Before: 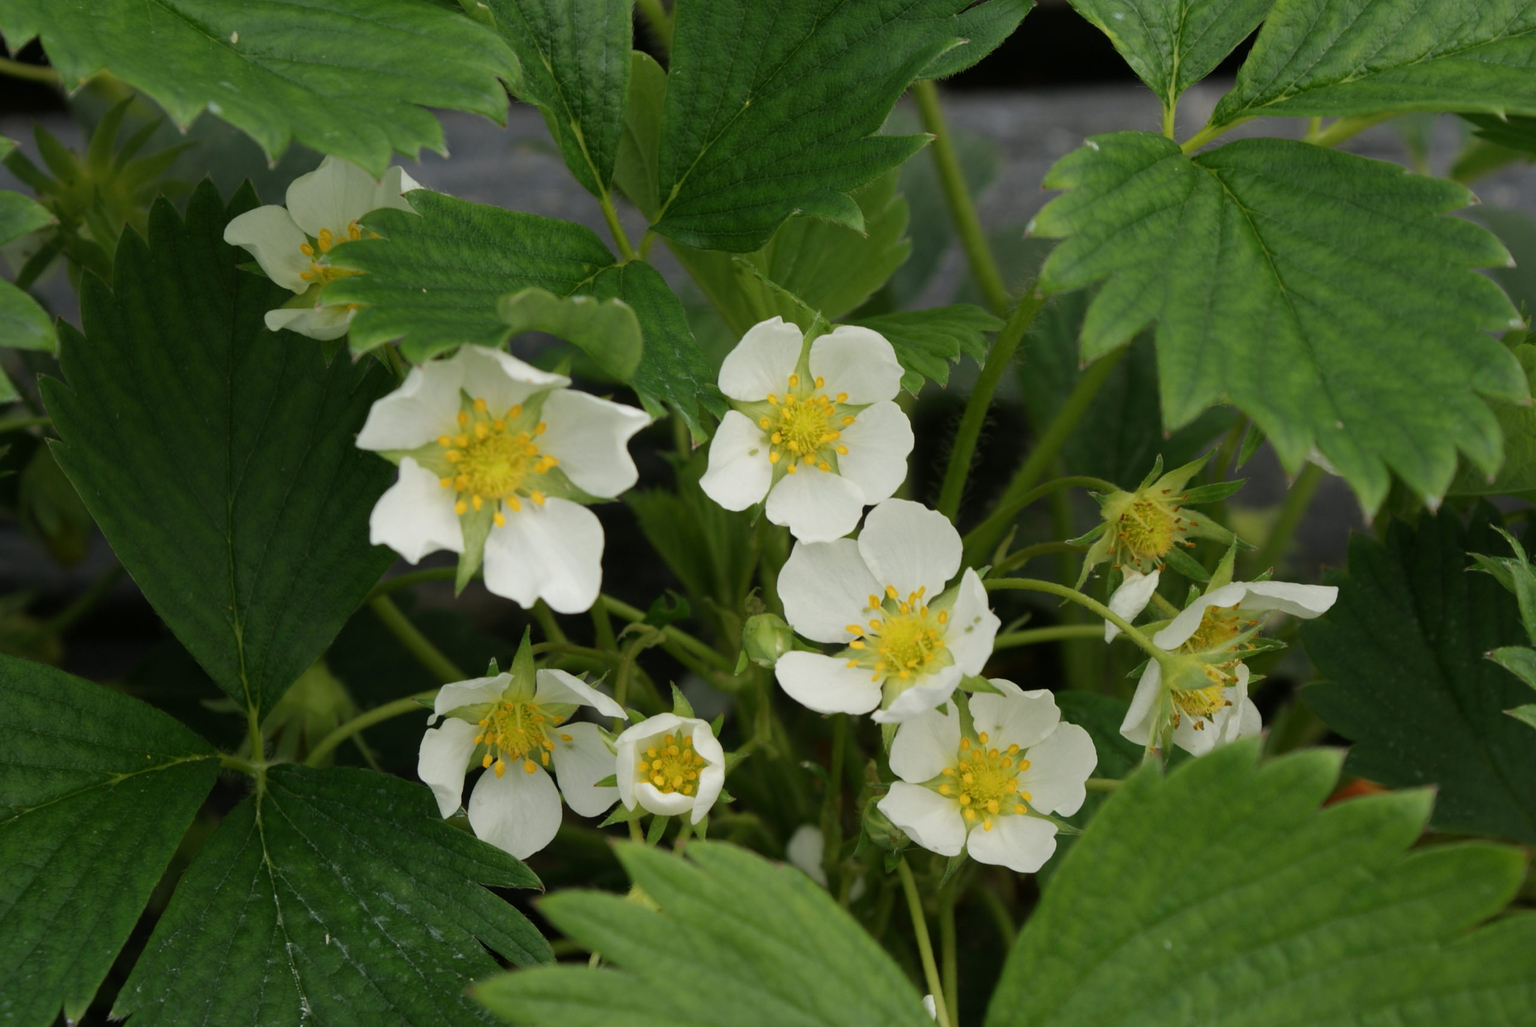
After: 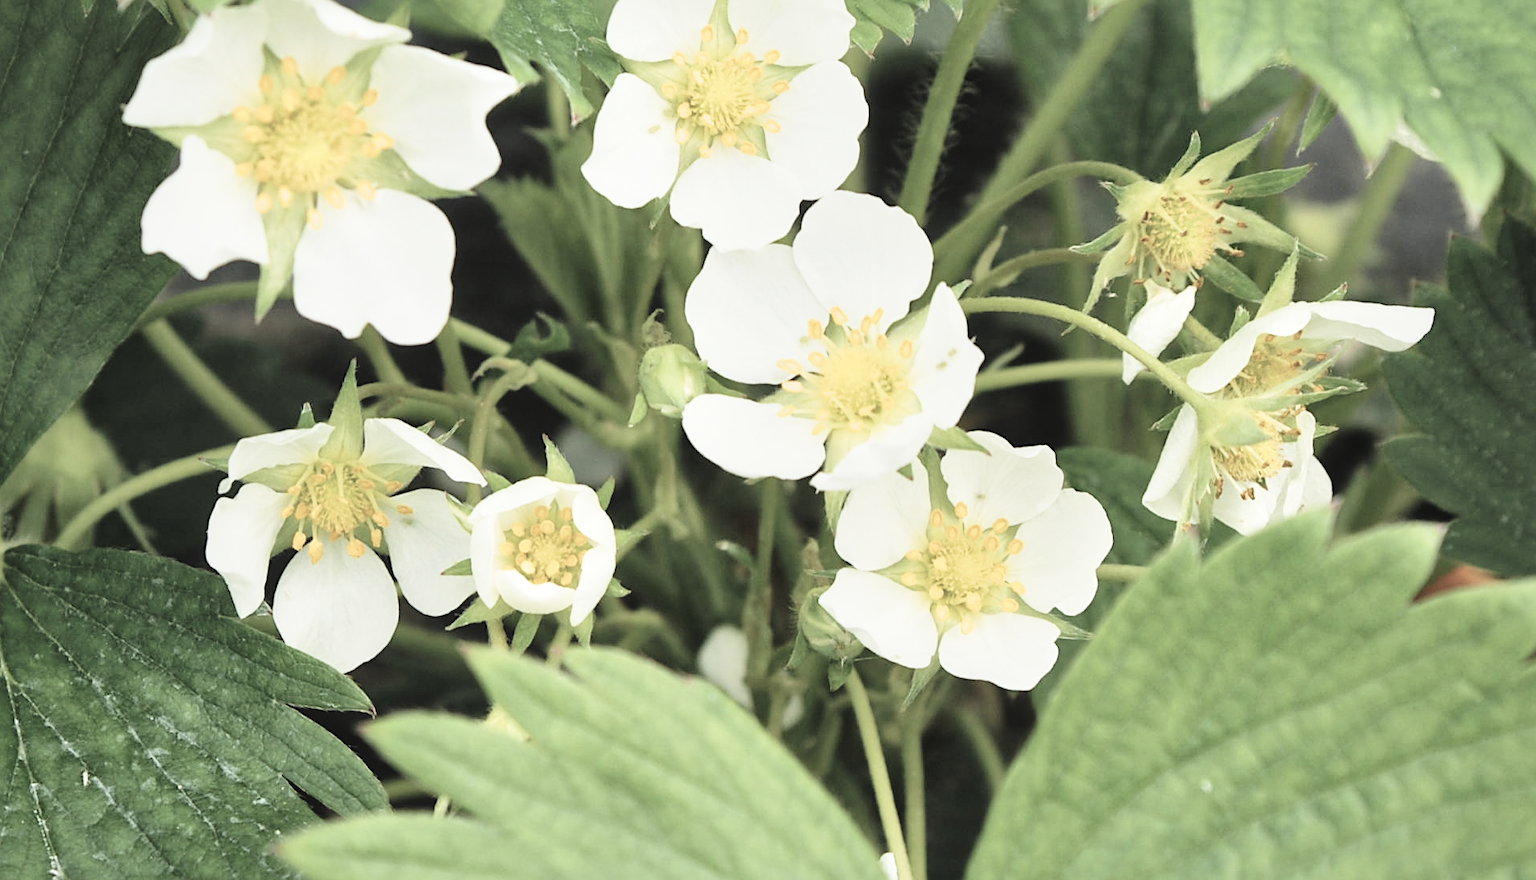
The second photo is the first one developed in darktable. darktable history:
local contrast: mode bilateral grid, contrast 19, coarseness 51, detail 150%, midtone range 0.2
tone curve: curves: ch0 [(0, 0.039) (0.104, 0.103) (0.273, 0.267) (0.448, 0.487) (0.704, 0.761) (0.886, 0.922) (0.994, 0.971)]; ch1 [(0, 0) (0.335, 0.298) (0.446, 0.413) (0.485, 0.487) (0.515, 0.503) (0.566, 0.563) (0.641, 0.655) (1, 1)]; ch2 [(0, 0) (0.314, 0.301) (0.421, 0.411) (0.502, 0.494) (0.528, 0.54) (0.557, 0.559) (0.612, 0.605) (0.722, 0.686) (1, 1)], preserve colors none
crop and rotate: left 17.176%, top 34.694%, right 7.859%, bottom 0.971%
sharpen: amount 0.495
exposure: black level correction -0.006, exposure 1 EV, compensate highlight preservation false
filmic rgb: middle gray luminance 9.36%, black relative exposure -10.58 EV, white relative exposure 3.44 EV, threshold 3.03 EV, target black luminance 0%, hardness 5.94, latitude 59.52%, contrast 1.089, highlights saturation mix 6.27%, shadows ↔ highlights balance 28.9%, color science v6 (2022), enable highlight reconstruction true
velvia: on, module defaults
contrast brightness saturation: brightness 0.185, saturation -0.481
